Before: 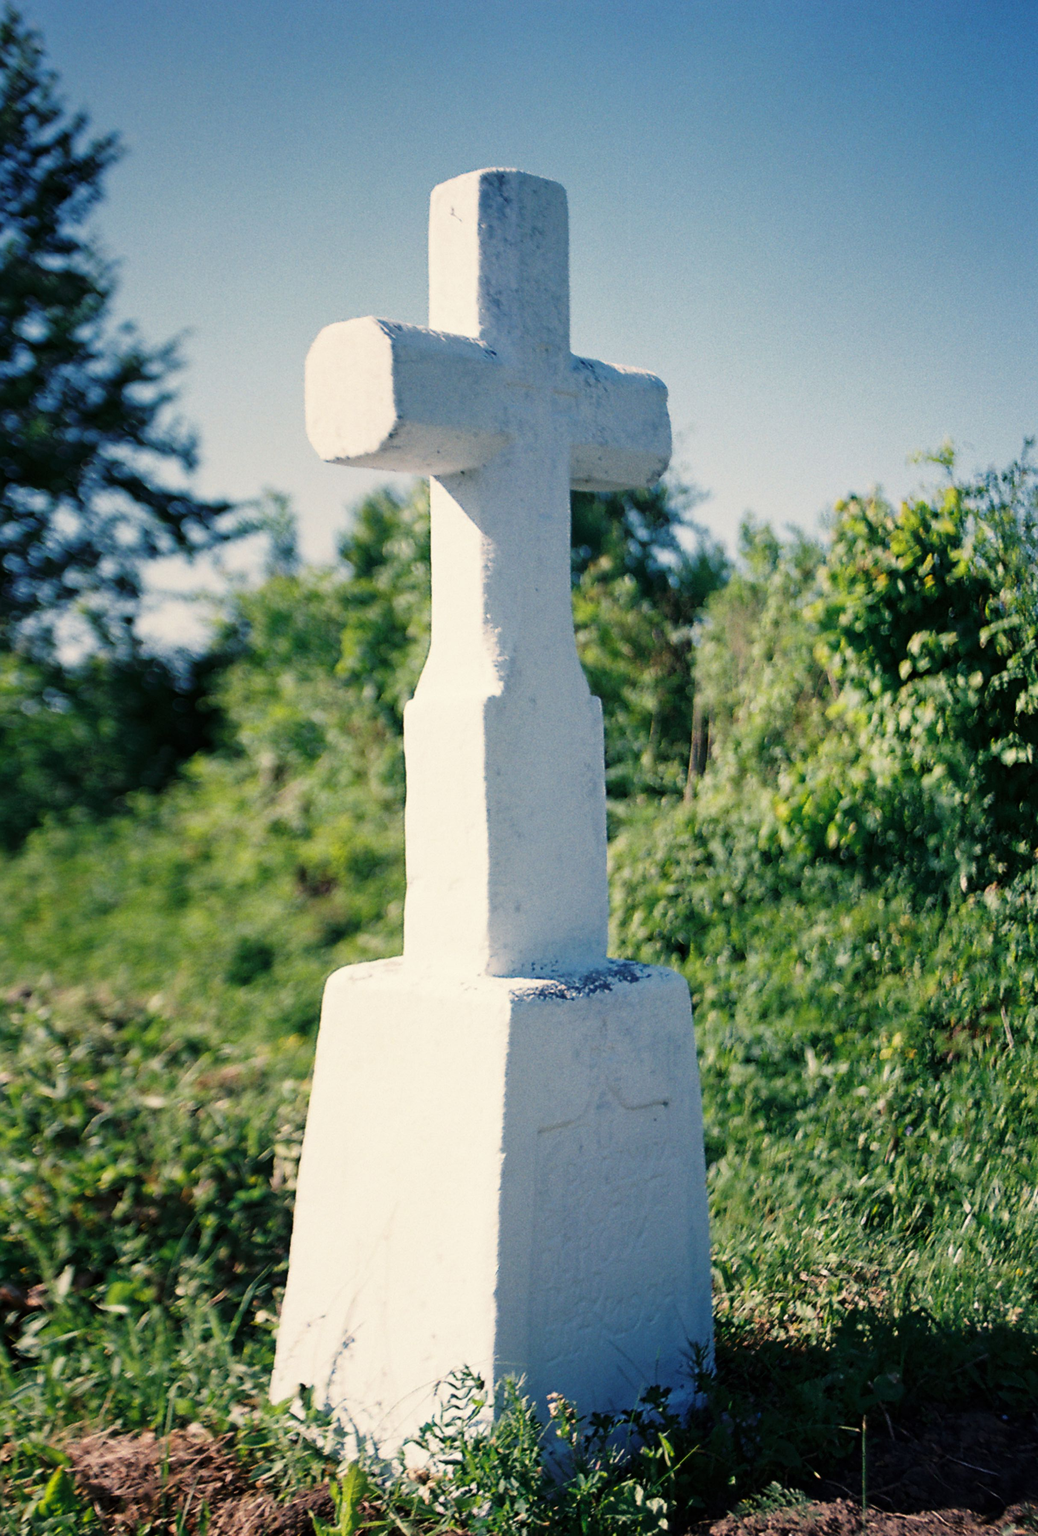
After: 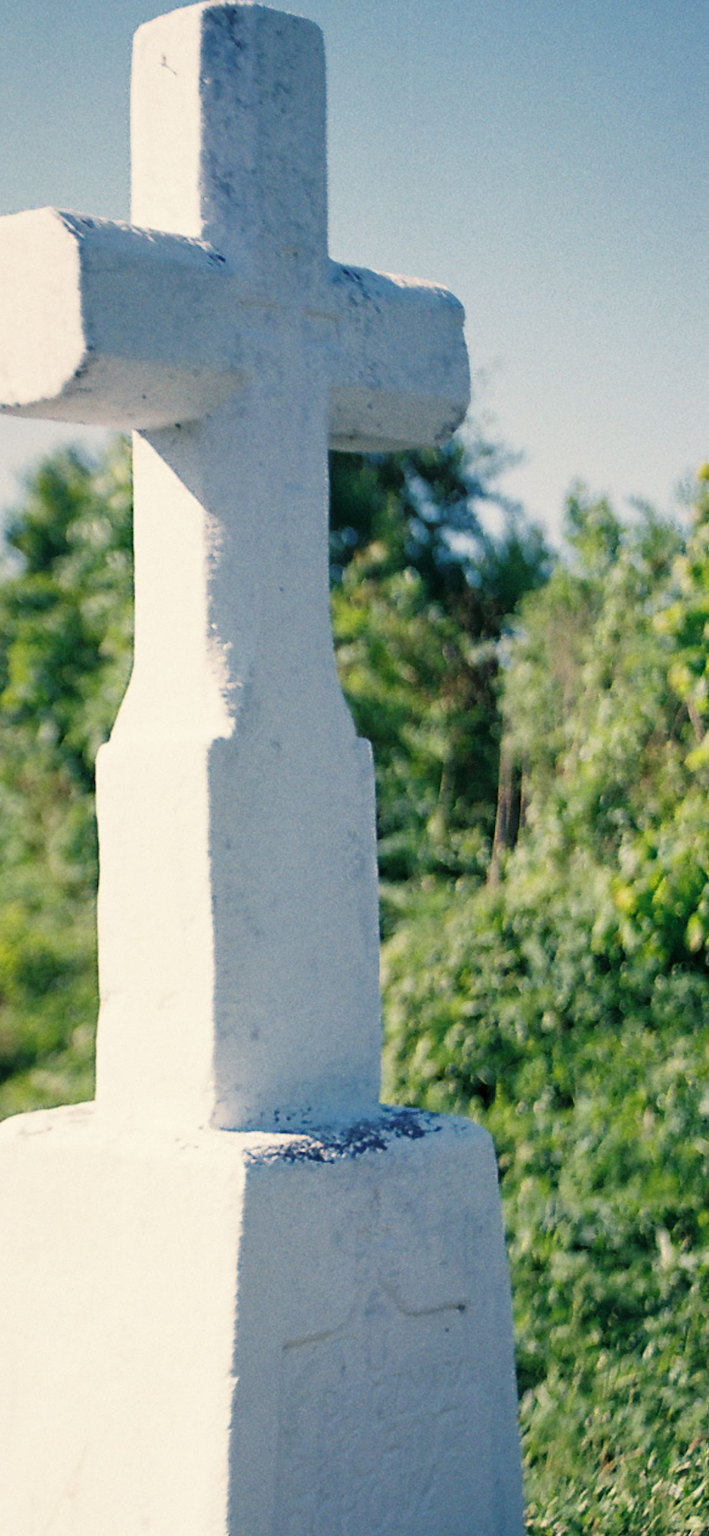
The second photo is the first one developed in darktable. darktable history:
crop: left 32.328%, top 10.951%, right 18.702%, bottom 17.467%
